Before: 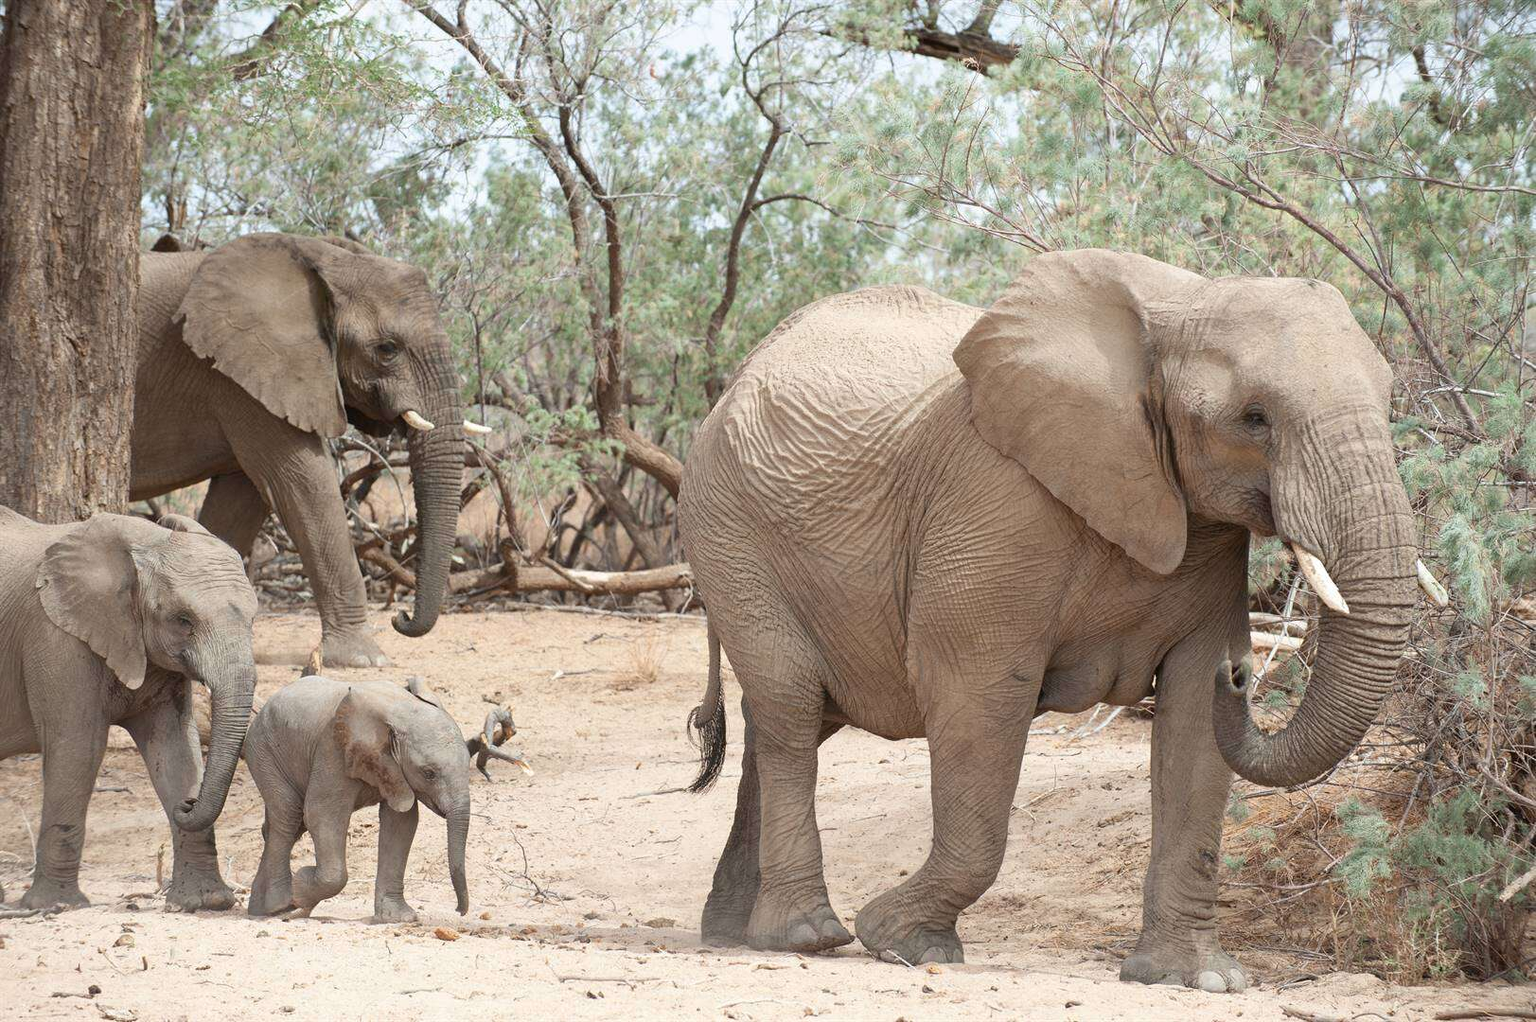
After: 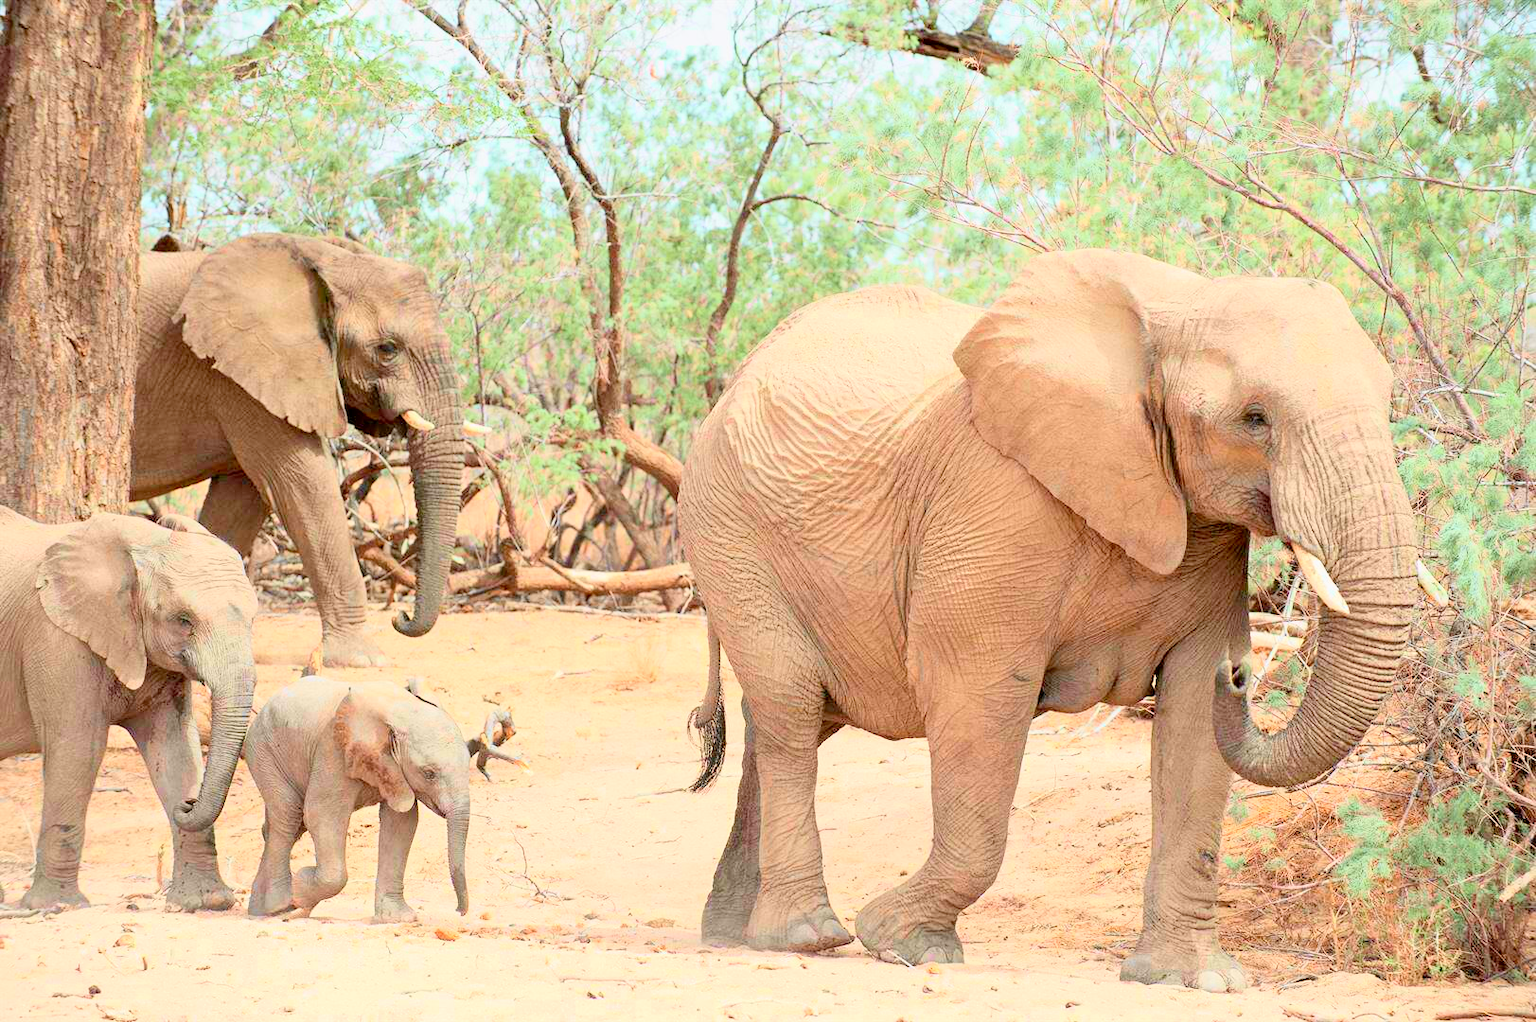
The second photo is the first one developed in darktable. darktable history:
tone curve: curves: ch0 [(0, 0) (0.131, 0.116) (0.316, 0.345) (0.501, 0.584) (0.629, 0.732) (0.812, 0.888) (1, 0.974)]; ch1 [(0, 0) (0.366, 0.367) (0.475, 0.453) (0.494, 0.497) (0.504, 0.503) (0.553, 0.584) (1, 1)]; ch2 [(0, 0) (0.333, 0.346) (0.375, 0.375) (0.424, 0.43) (0.476, 0.492) (0.502, 0.501) (0.533, 0.556) (0.566, 0.599) (0.614, 0.653) (1, 1)], color space Lab, independent channels, preserve colors none
contrast brightness saturation: contrast 0.065, brightness 0.177, saturation 0.412
exposure: black level correction 0.007, exposure 0.104 EV, compensate highlight preservation false
